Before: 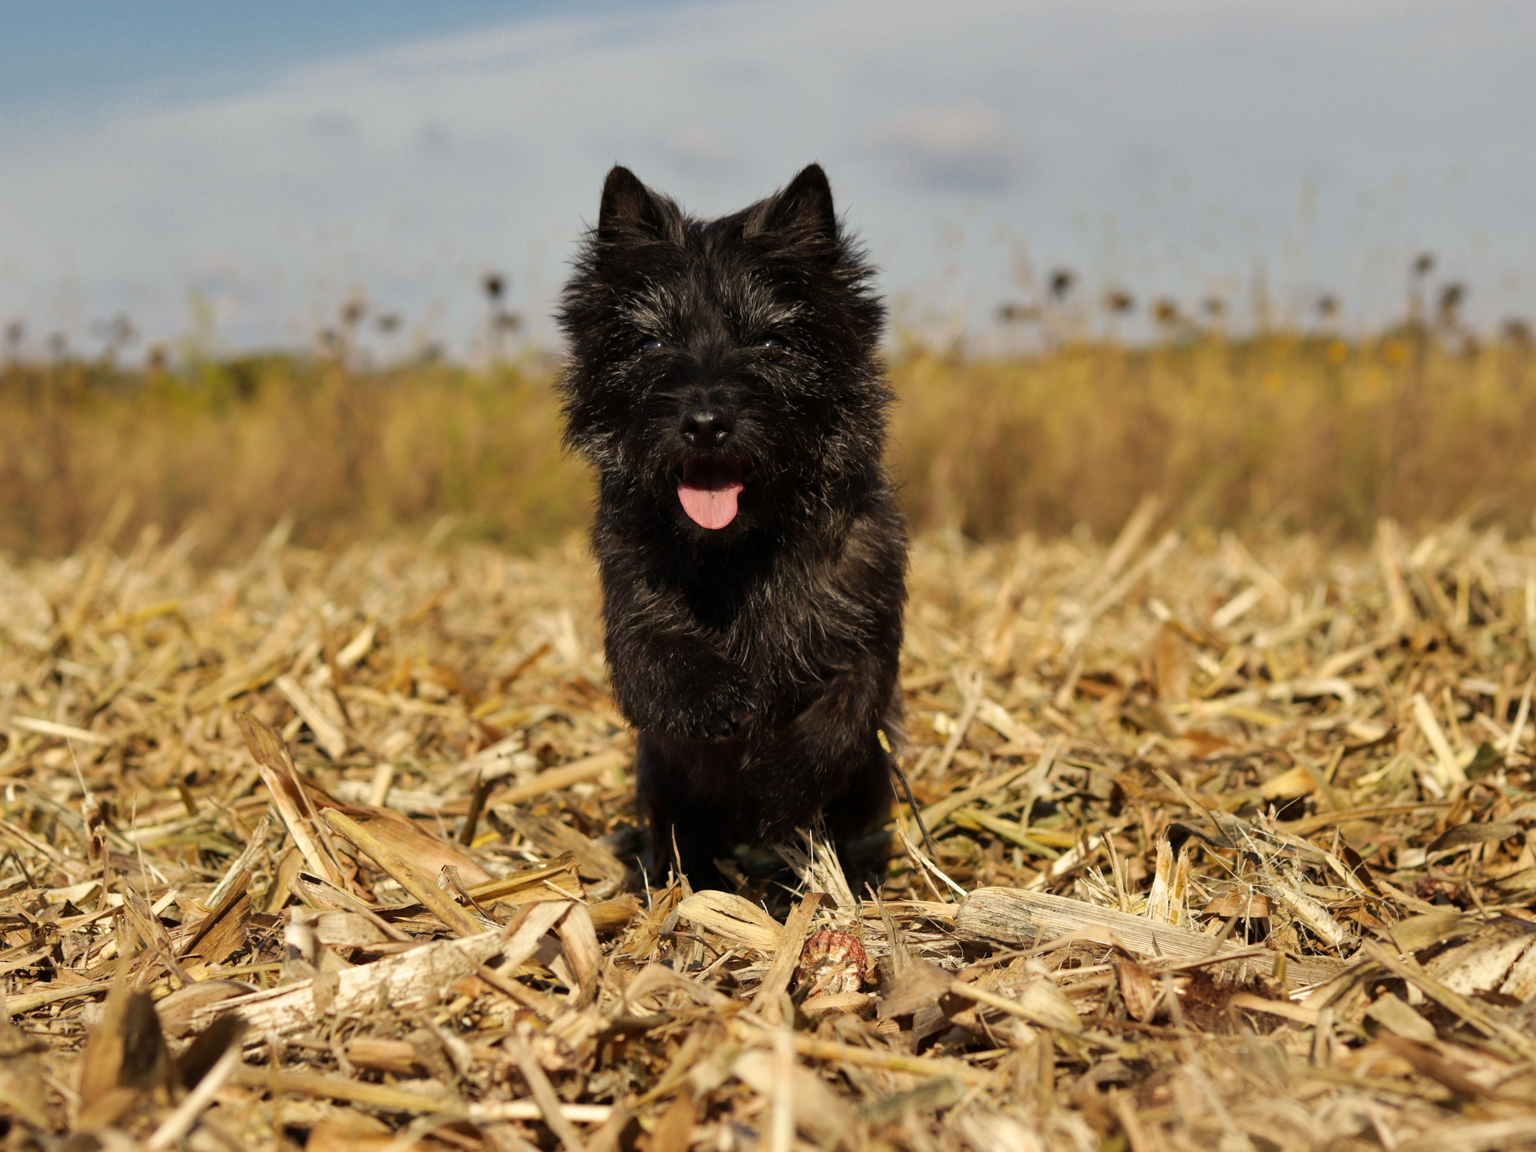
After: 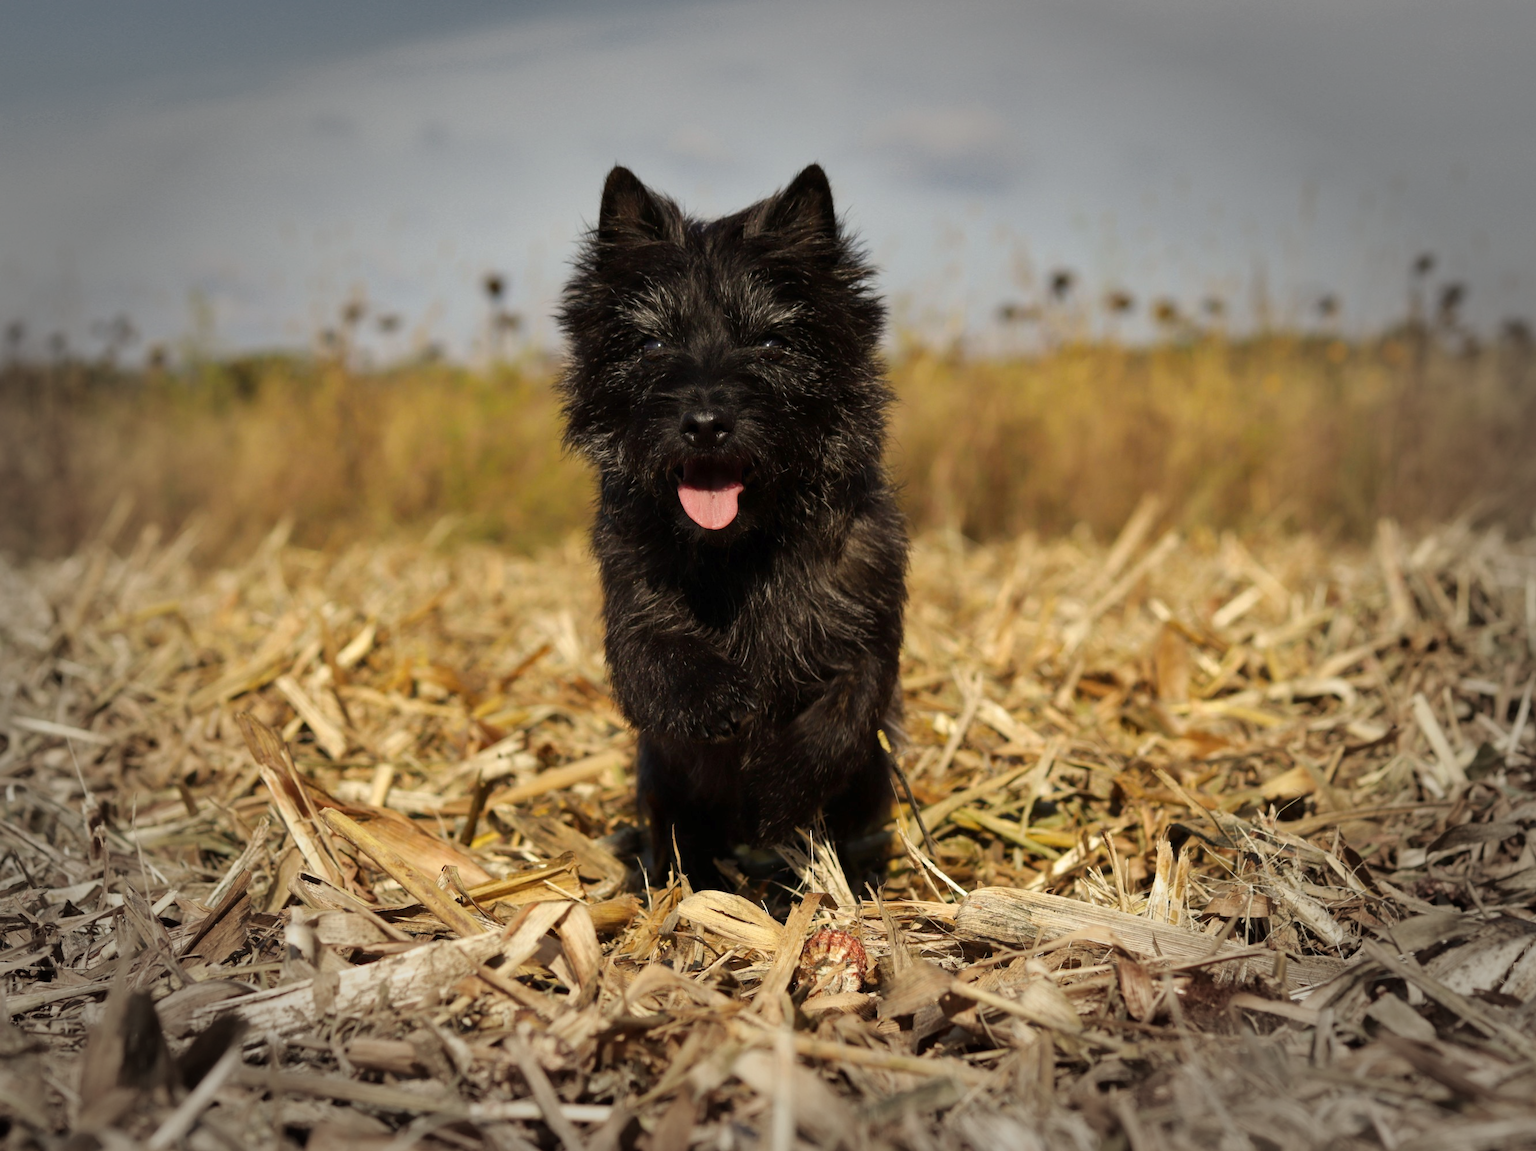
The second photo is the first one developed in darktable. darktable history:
vignetting: fall-off start 66.01%, fall-off radius 39.7%, automatic ratio true, width/height ratio 0.676
